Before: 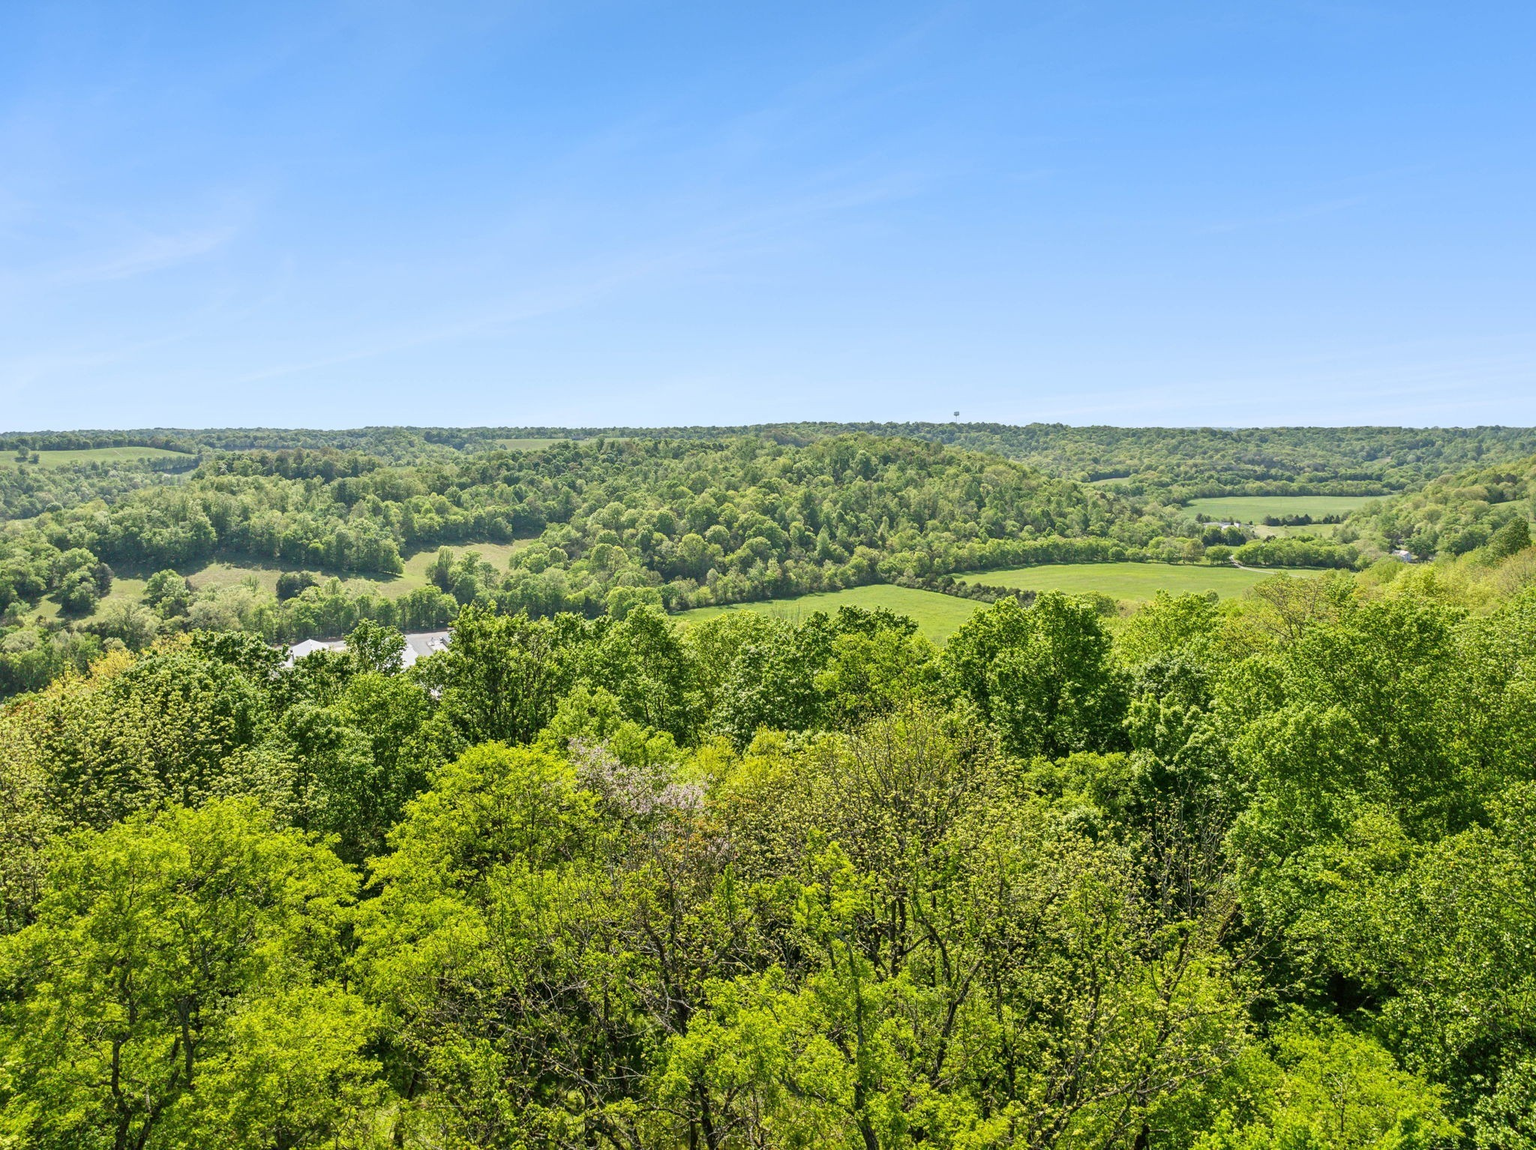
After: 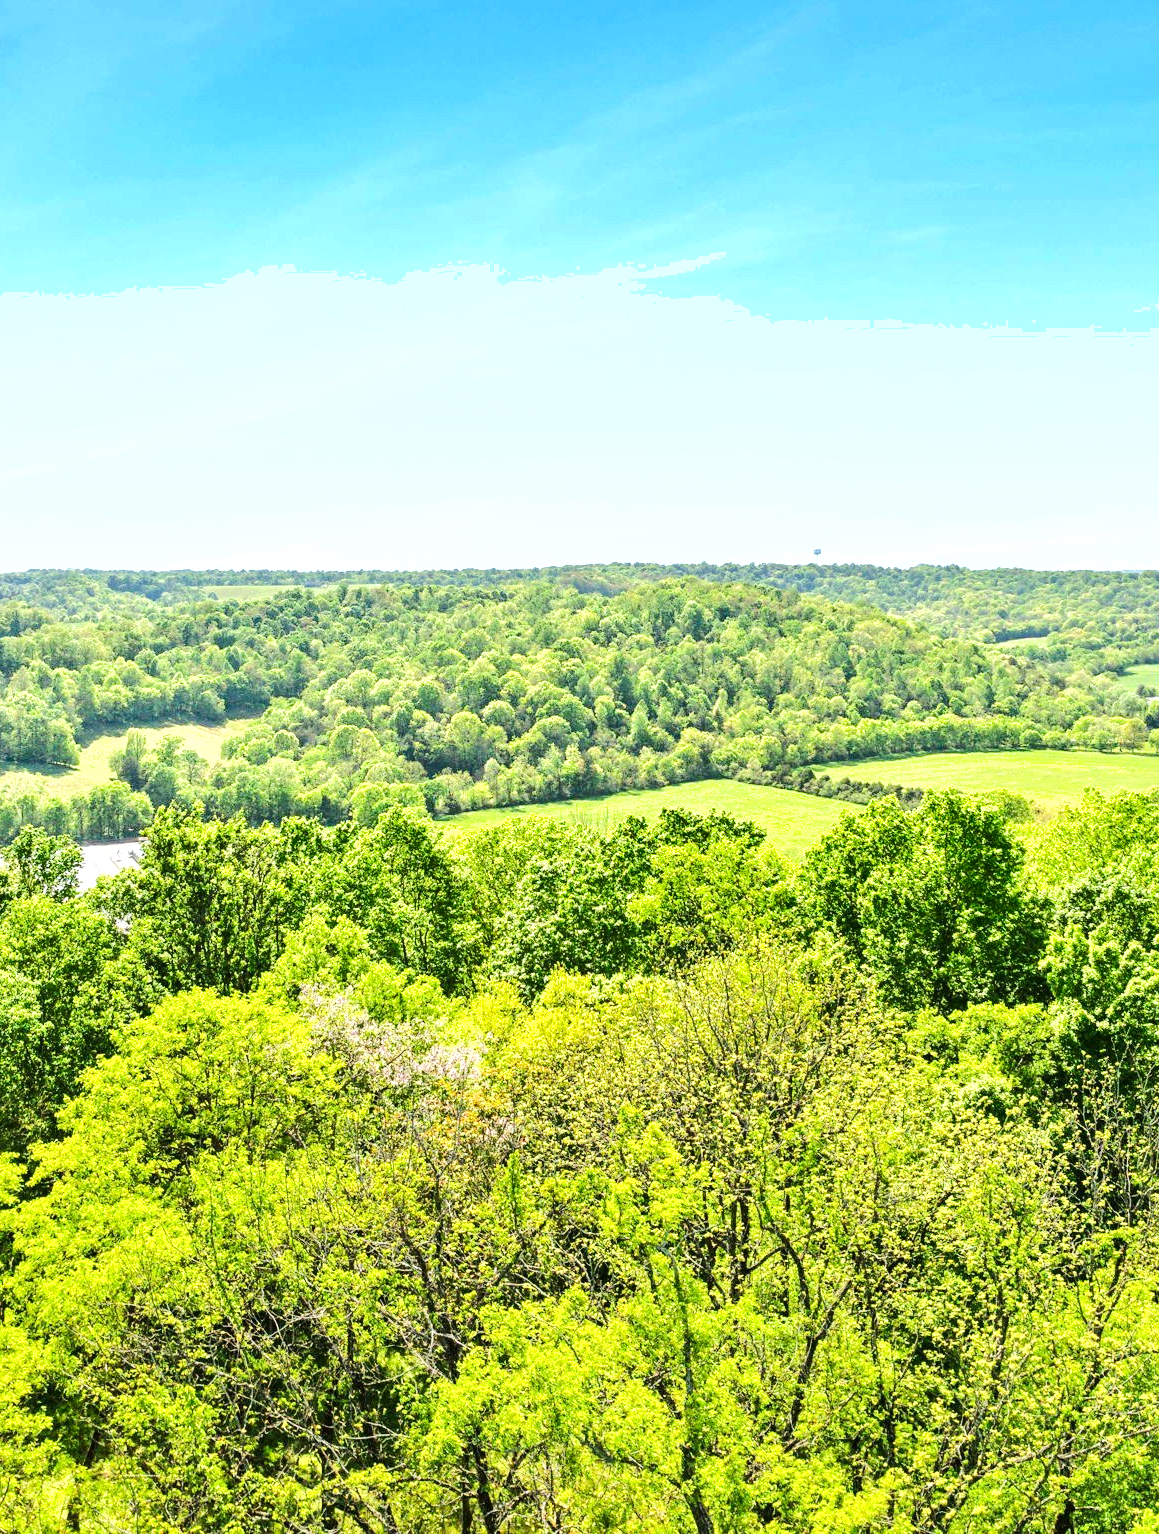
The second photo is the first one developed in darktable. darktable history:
tone equalizer: -7 EV 0.141 EV, -6 EV 0.603 EV, -5 EV 1.15 EV, -4 EV 1.35 EV, -3 EV 1.14 EV, -2 EV 0.6 EV, -1 EV 0.149 EV, edges refinement/feathering 500, mask exposure compensation -1.57 EV, preserve details no
exposure: exposure 0.755 EV, compensate highlight preservation false
shadows and highlights: radius 337.16, shadows 28.33, soften with gaussian
crop and rotate: left 22.41%, right 20.996%
